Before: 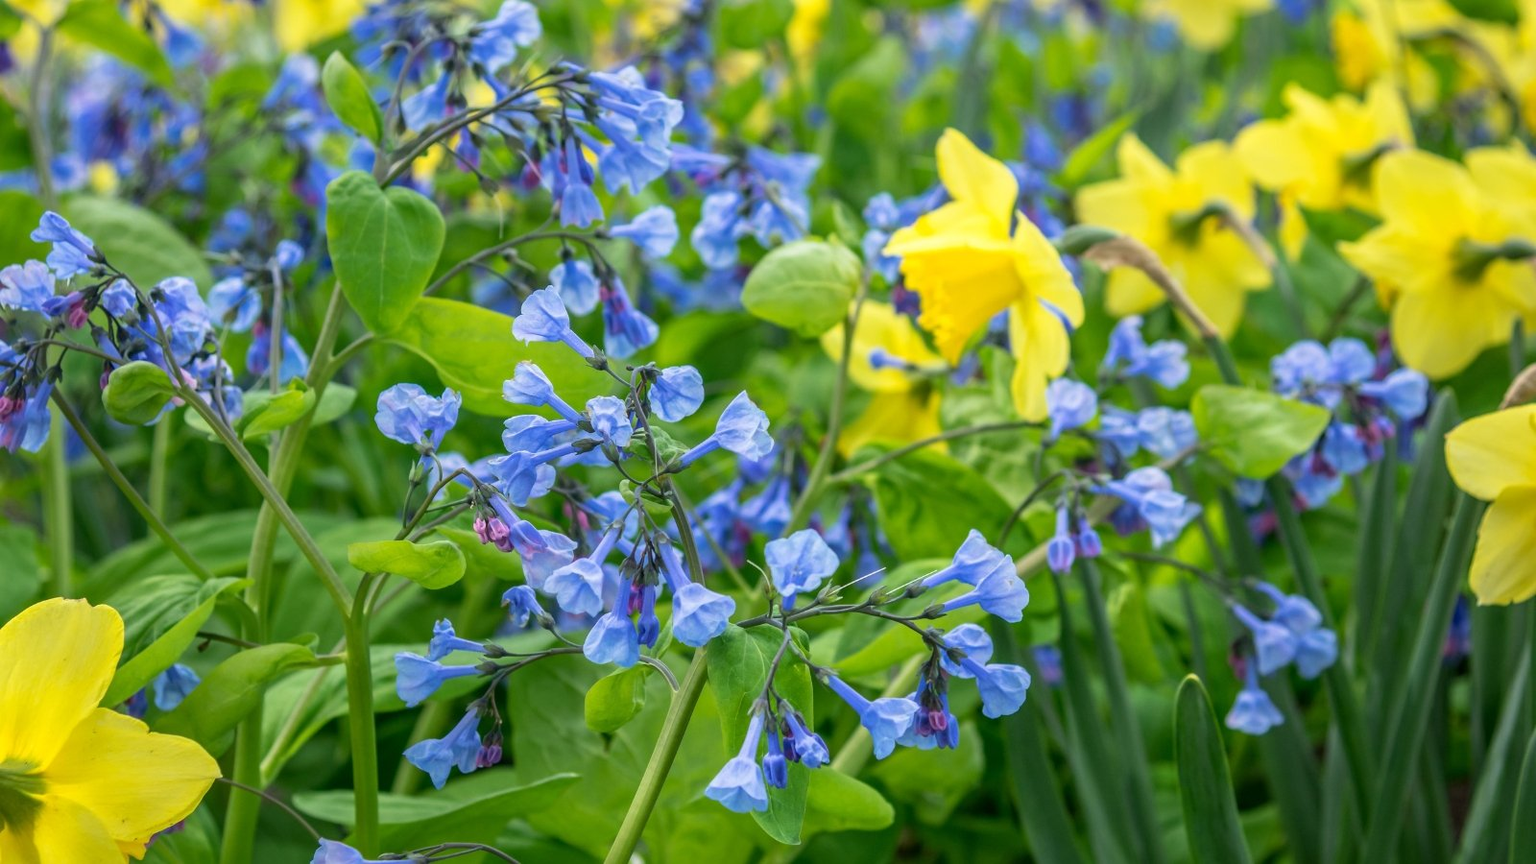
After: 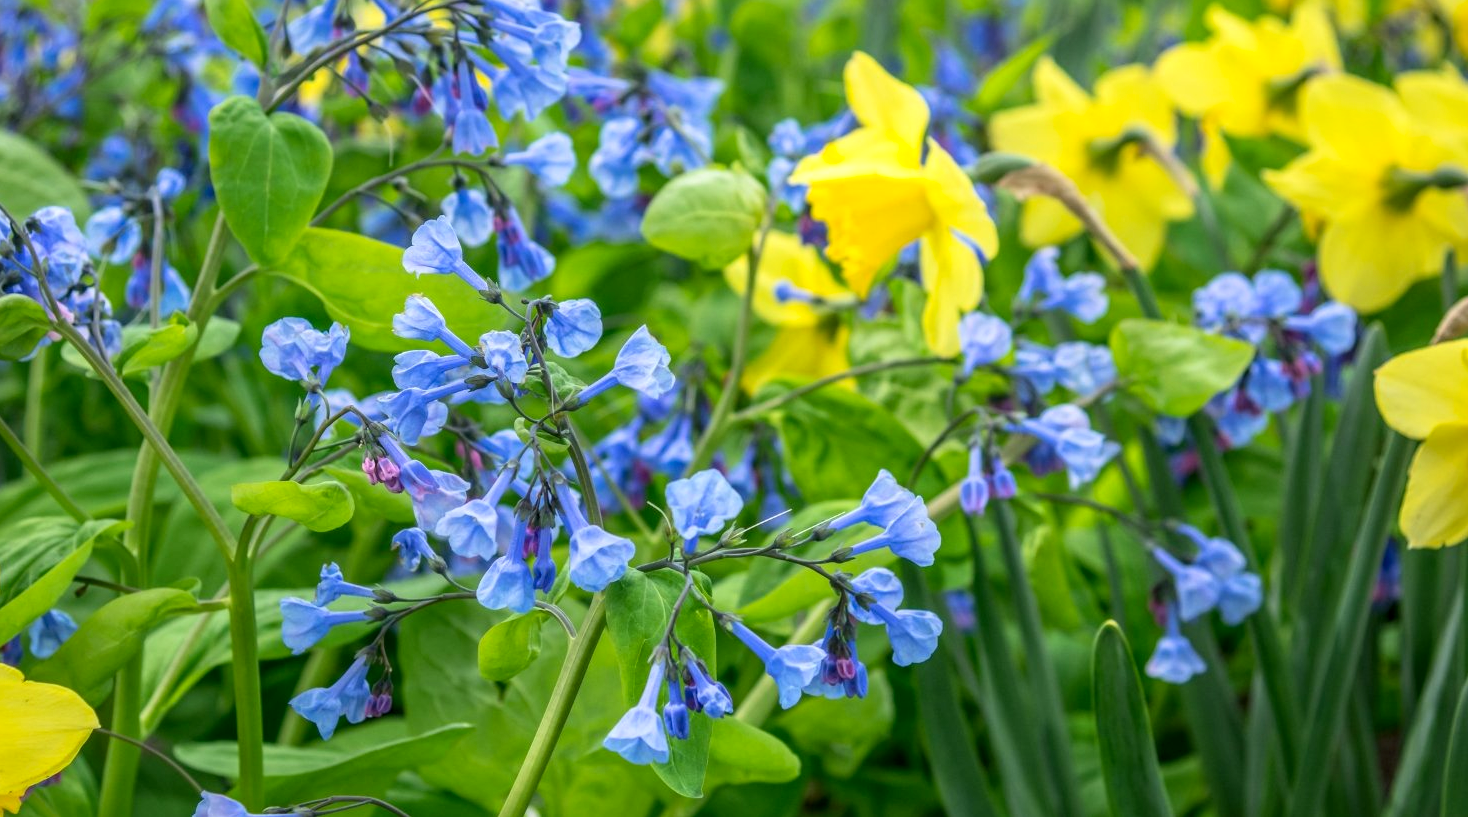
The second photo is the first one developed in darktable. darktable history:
contrast brightness saturation: contrast 0.098, brightness 0.039, saturation 0.087
crop and rotate: left 8.22%, top 9.184%
local contrast: highlights 100%, shadows 103%, detail 120%, midtone range 0.2
